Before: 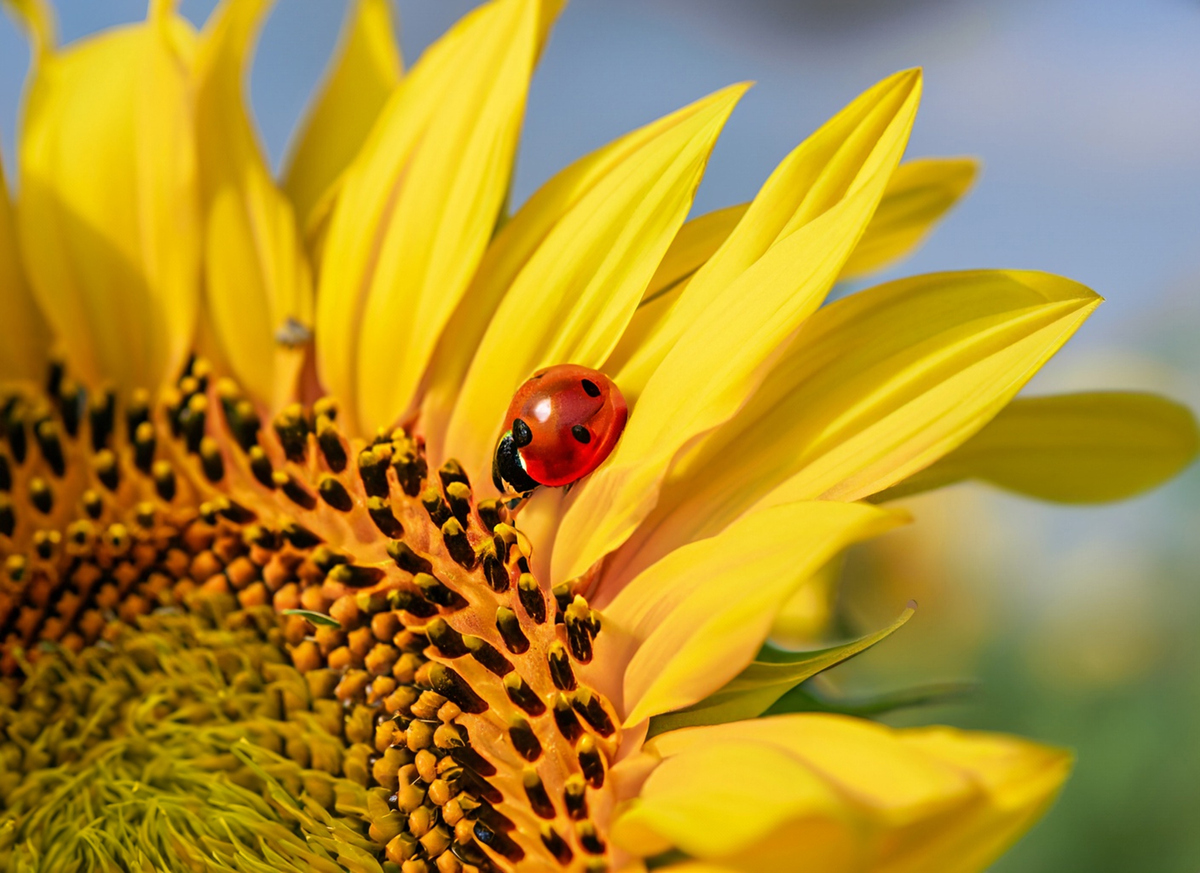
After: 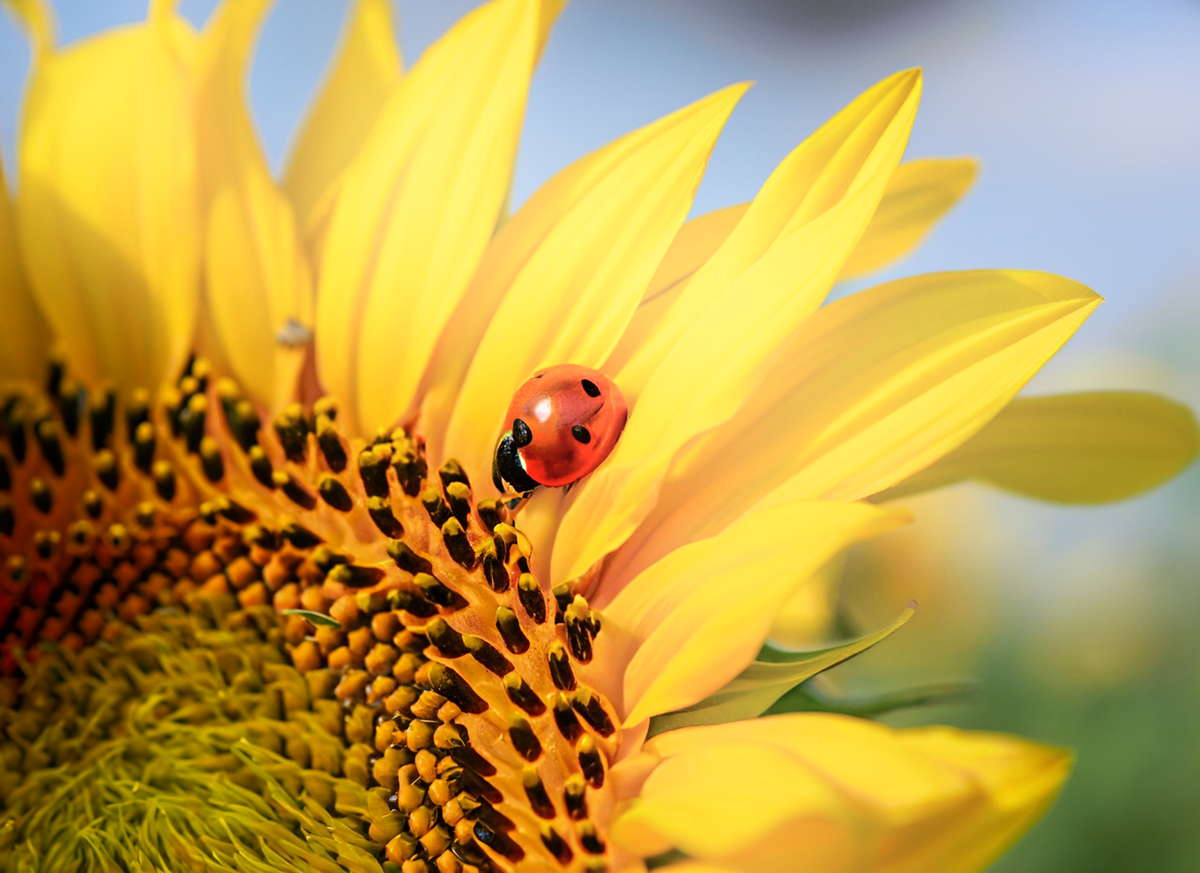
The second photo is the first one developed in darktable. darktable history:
shadows and highlights: shadows -89.15, highlights 90.56, soften with gaussian
